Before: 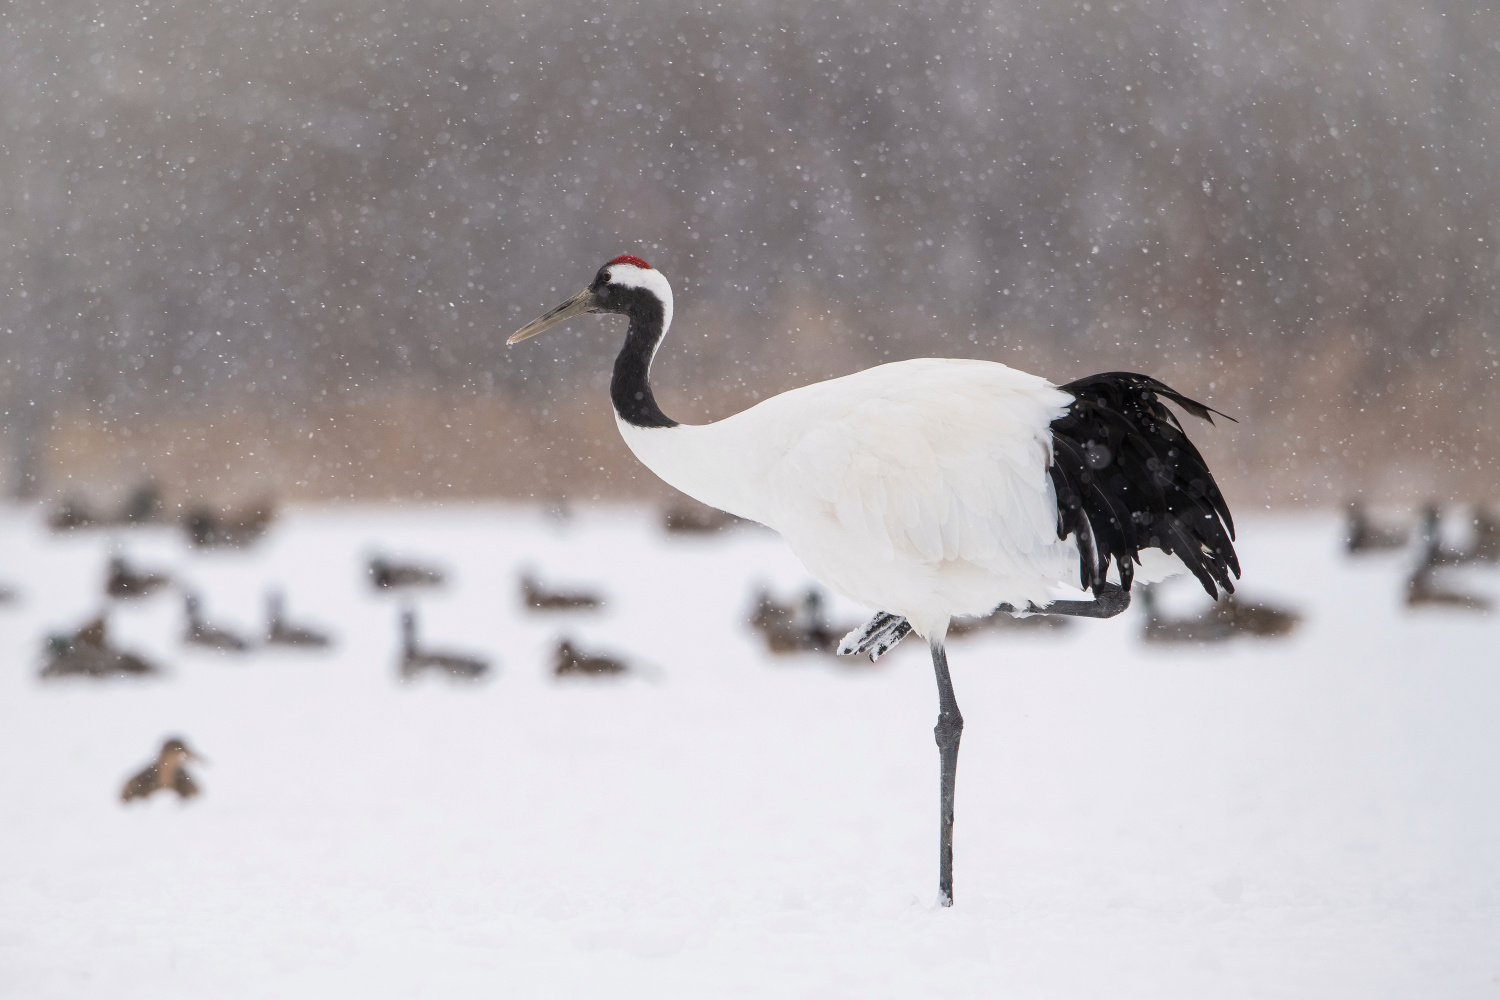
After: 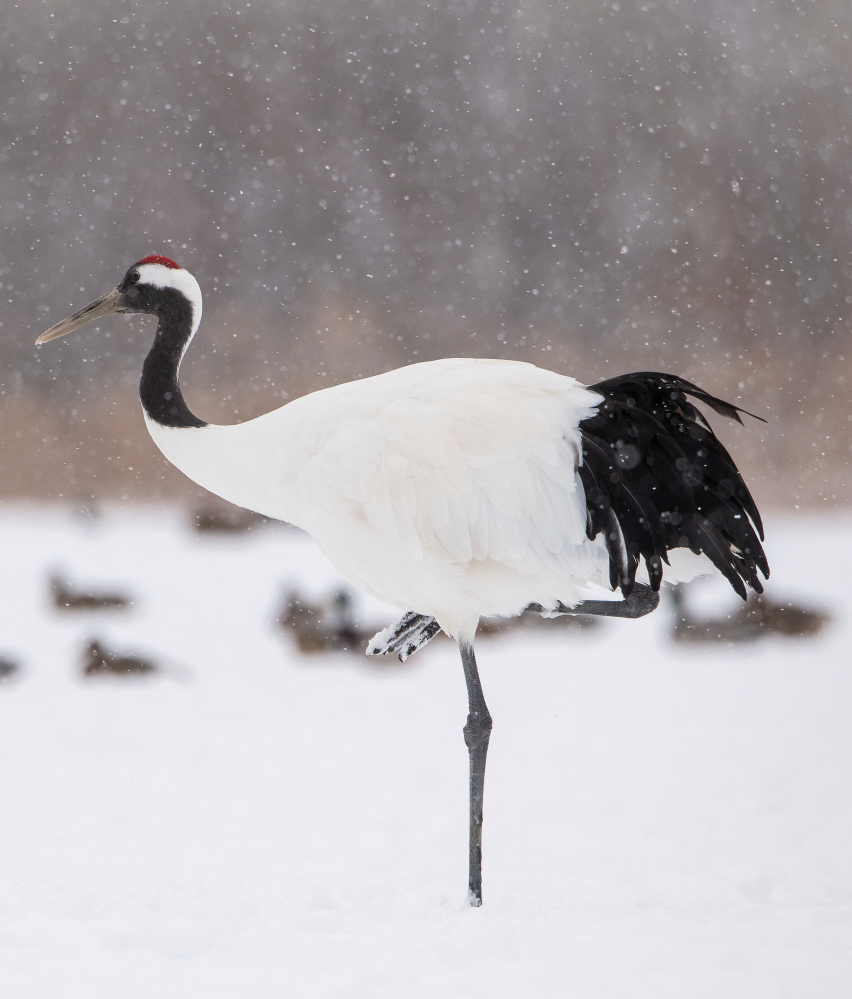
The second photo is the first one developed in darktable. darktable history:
crop: left 31.458%, top 0.015%, right 11.692%
